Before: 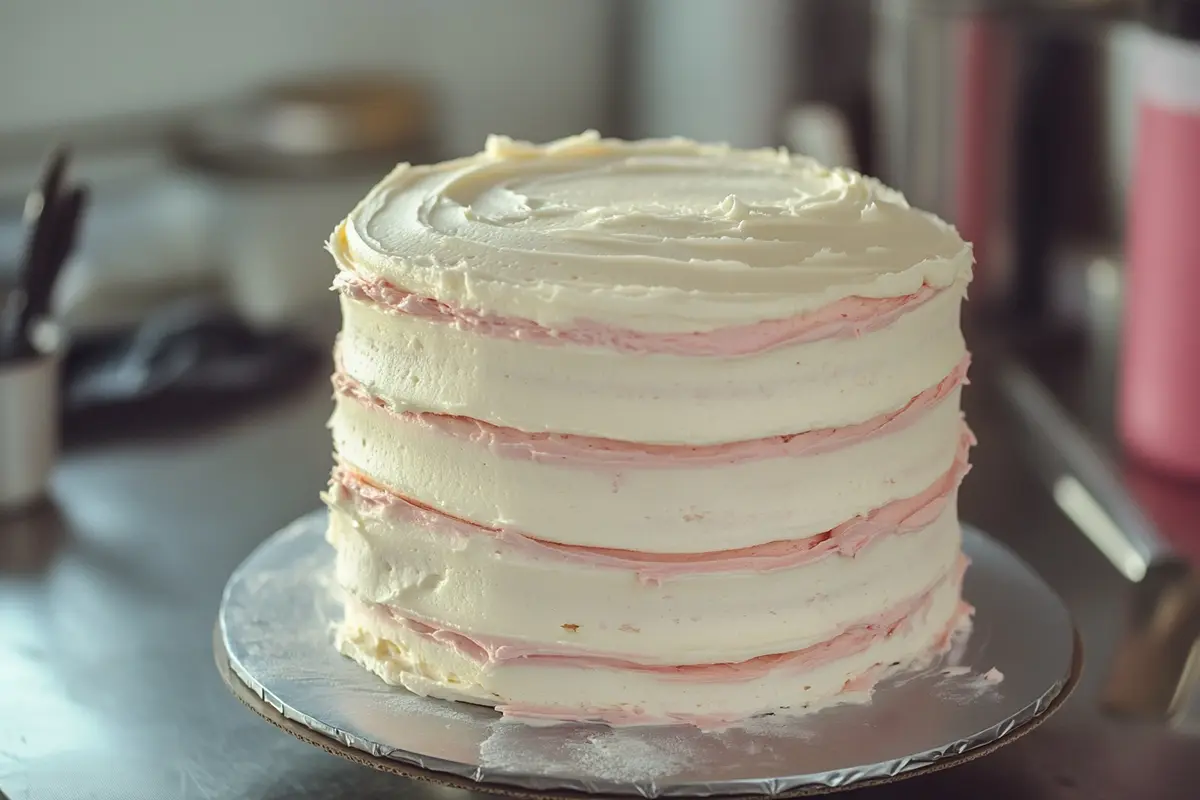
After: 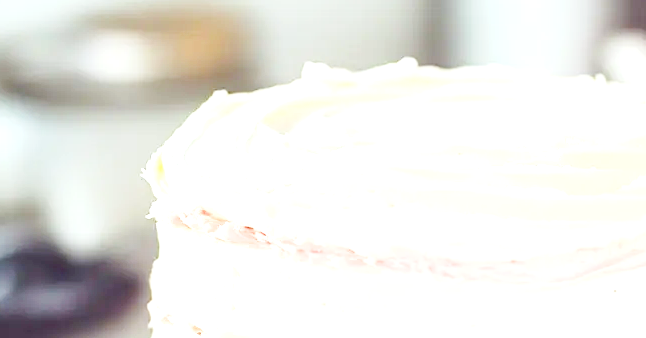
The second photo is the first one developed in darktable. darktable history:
white balance: red 0.98, blue 1.034
crop: left 15.306%, top 9.065%, right 30.789%, bottom 48.638%
exposure: black level correction 0.001, exposure 1.735 EV, compensate highlight preservation false
base curve: curves: ch0 [(0, 0) (0.032, 0.025) (0.121, 0.166) (0.206, 0.329) (0.605, 0.79) (1, 1)], preserve colors none
